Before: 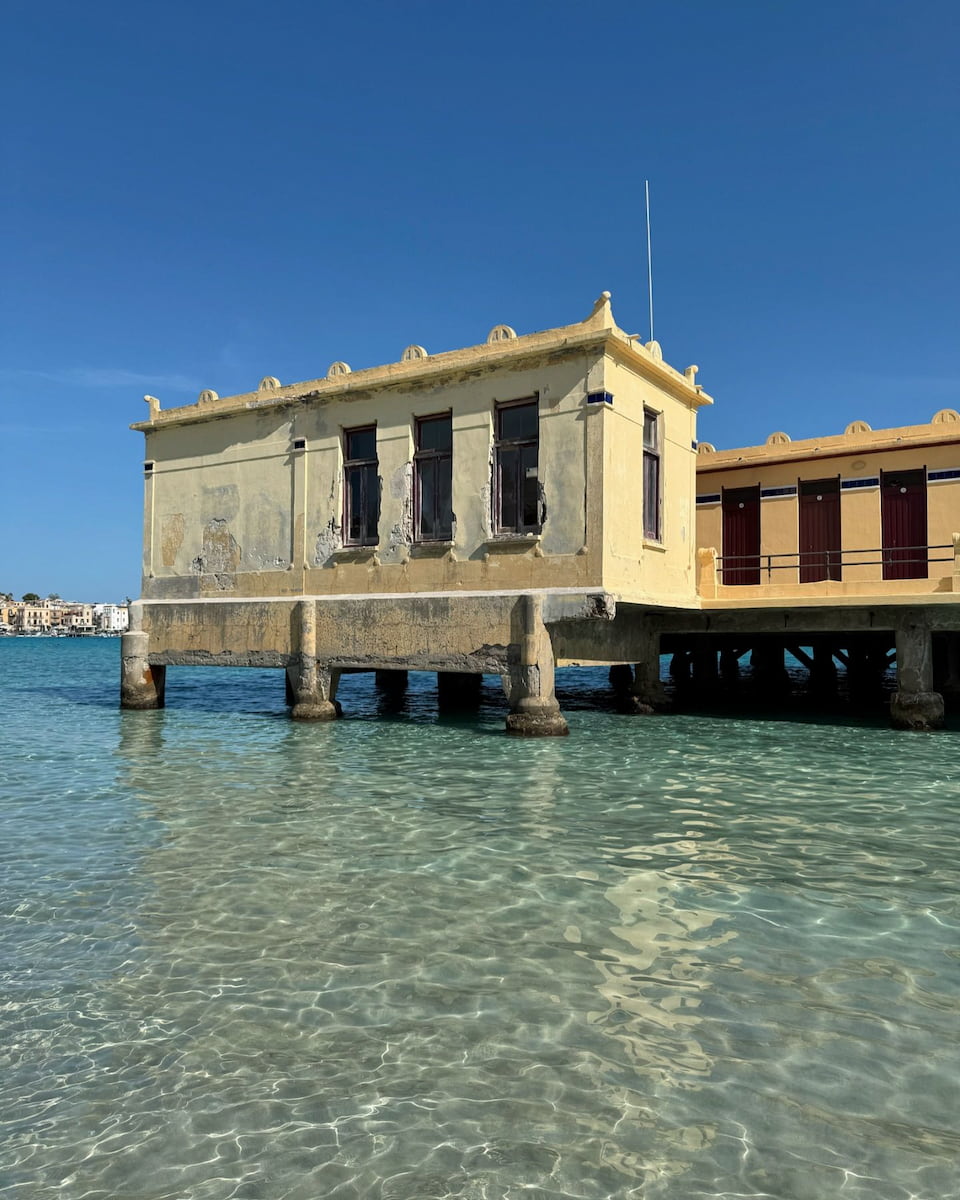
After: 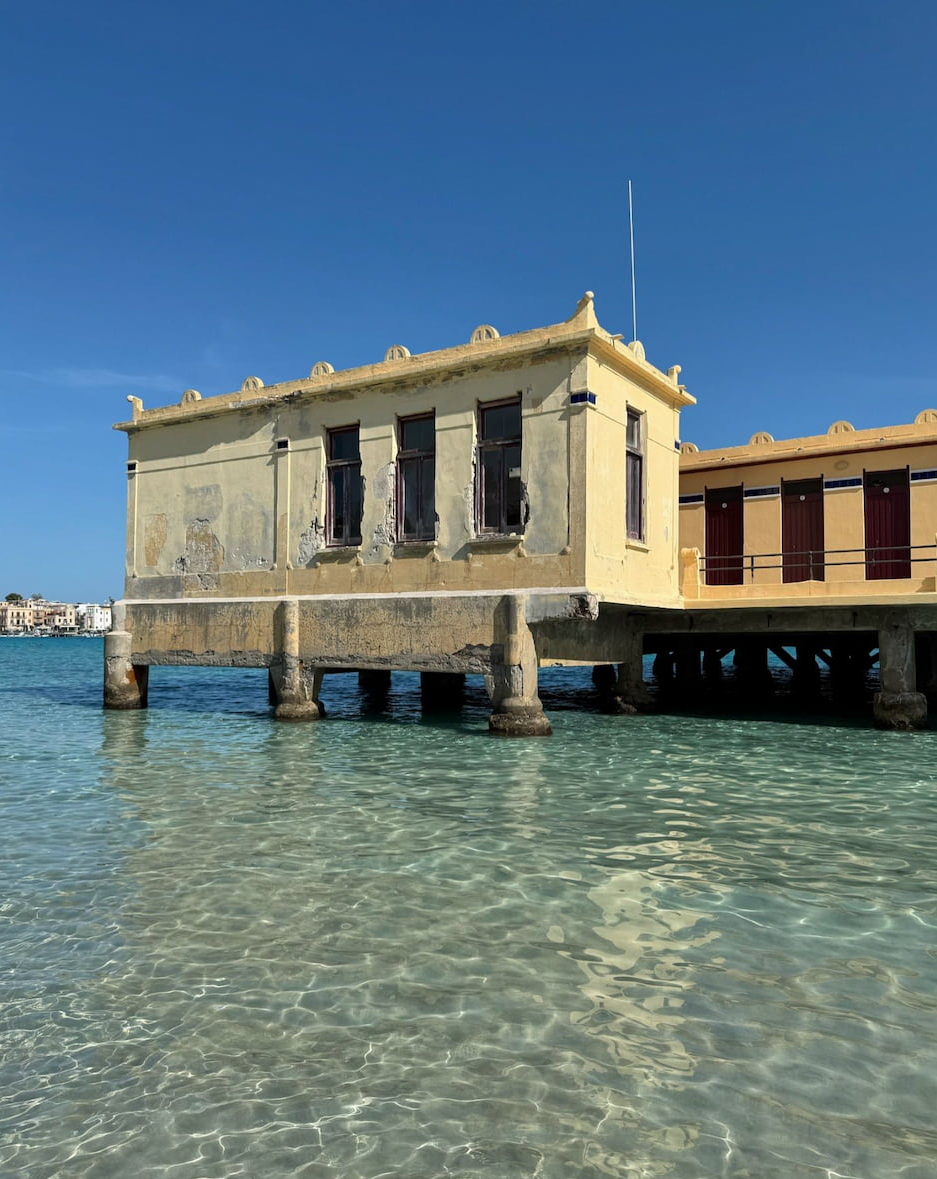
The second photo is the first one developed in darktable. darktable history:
crop and rotate: left 1.782%, right 0.524%, bottom 1.686%
